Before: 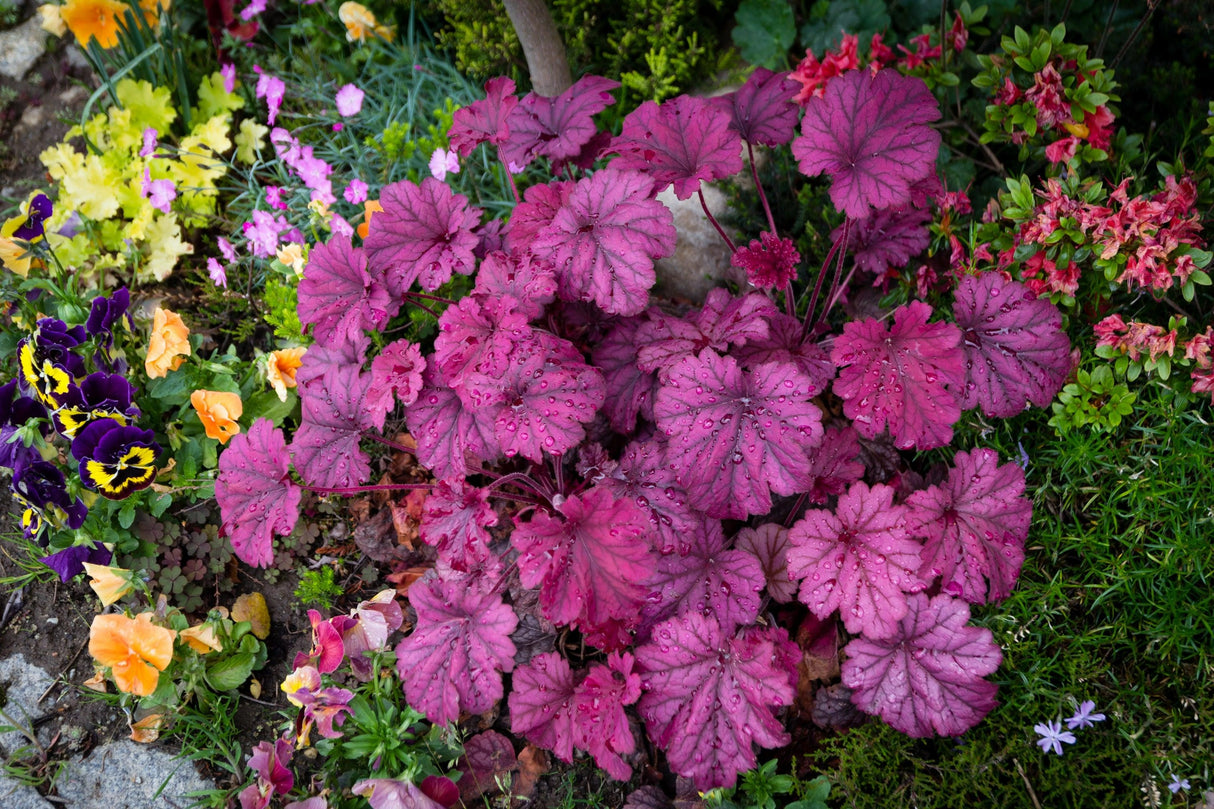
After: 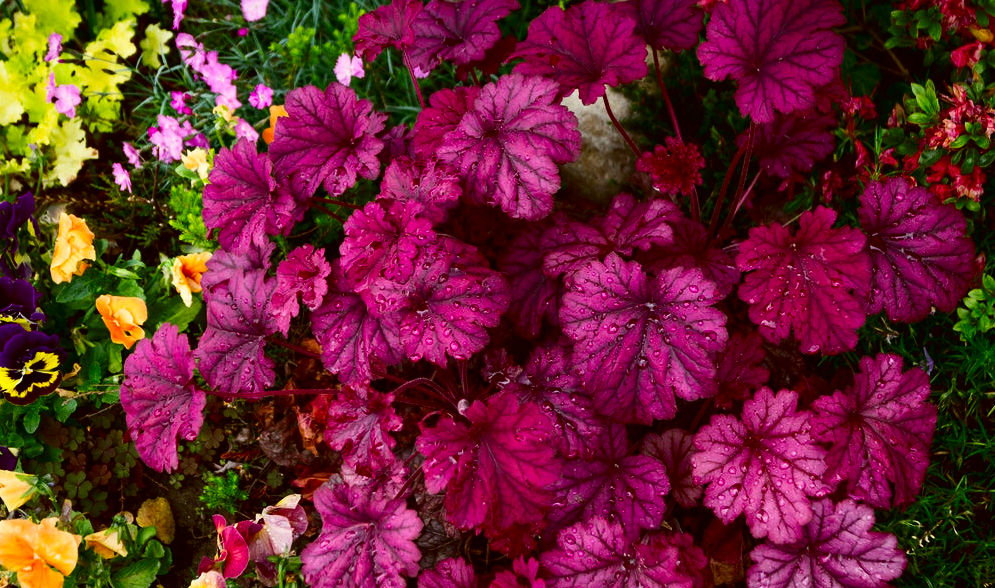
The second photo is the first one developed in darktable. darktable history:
crop: left 7.856%, top 11.836%, right 10.12%, bottom 15.387%
contrast brightness saturation: contrast 0.22, brightness -0.19, saturation 0.24
color correction: highlights a* -1.43, highlights b* 10.12, shadows a* 0.395, shadows b* 19.35
